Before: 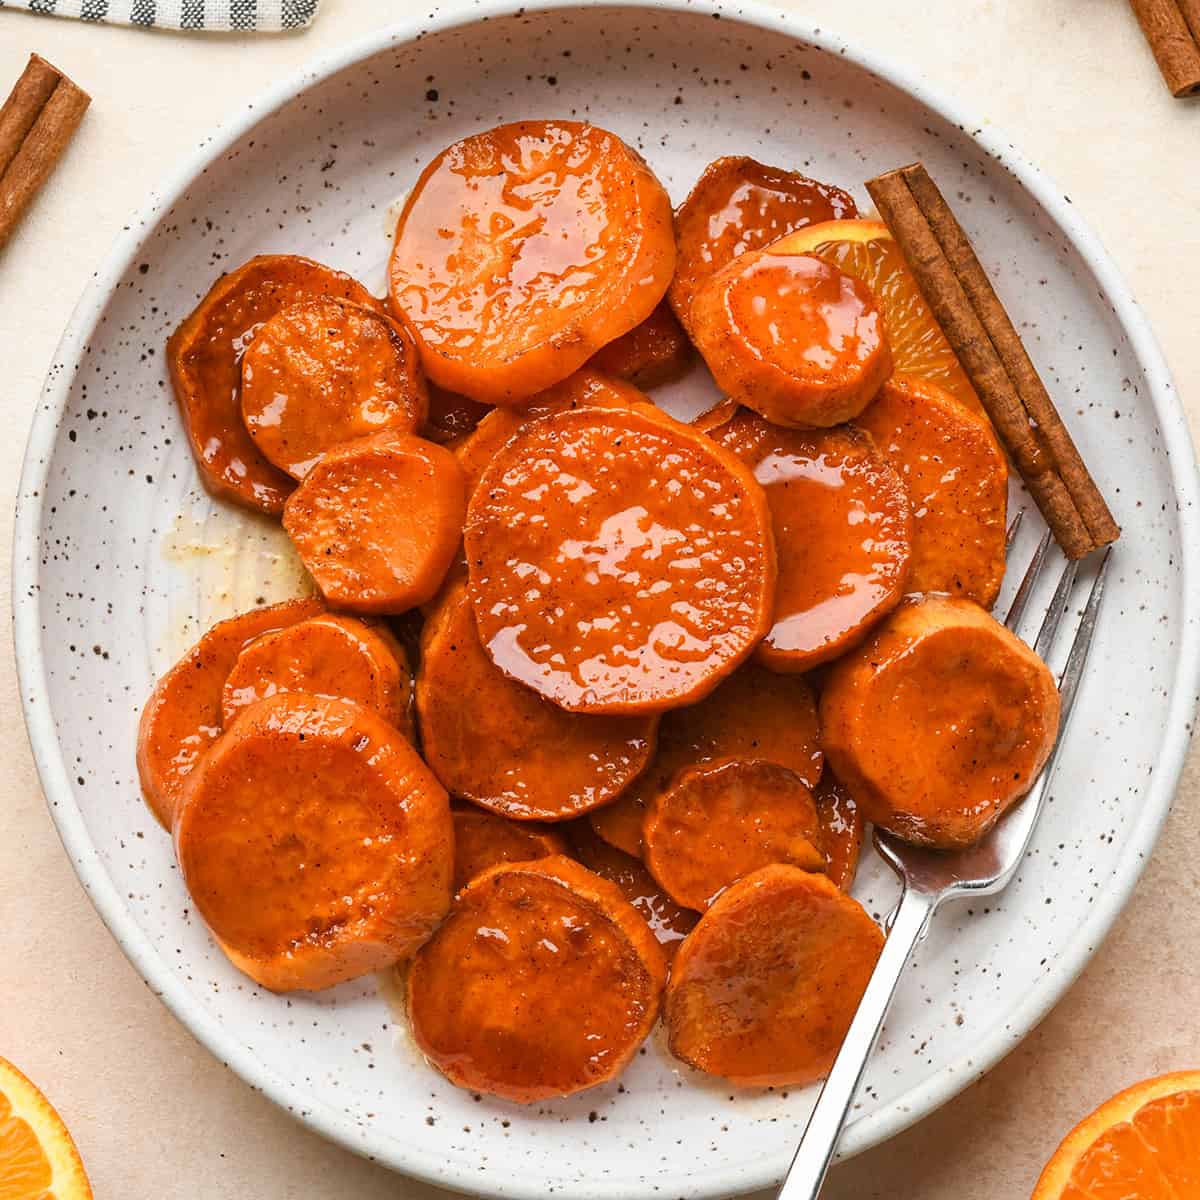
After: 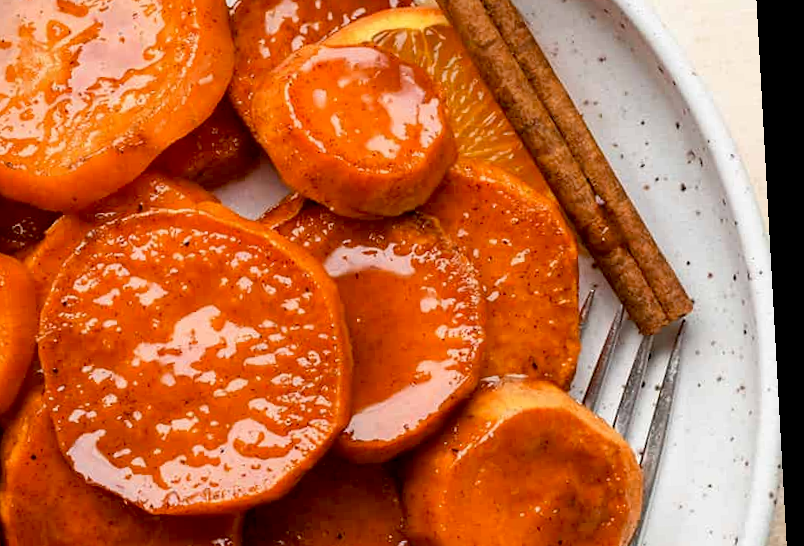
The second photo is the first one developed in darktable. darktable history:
exposure: black level correction 0.01, exposure 0.011 EV, compensate highlight preservation false
rotate and perspective: rotation -3.18°, automatic cropping off
crop: left 36.005%, top 18.293%, right 0.31%, bottom 38.444%
